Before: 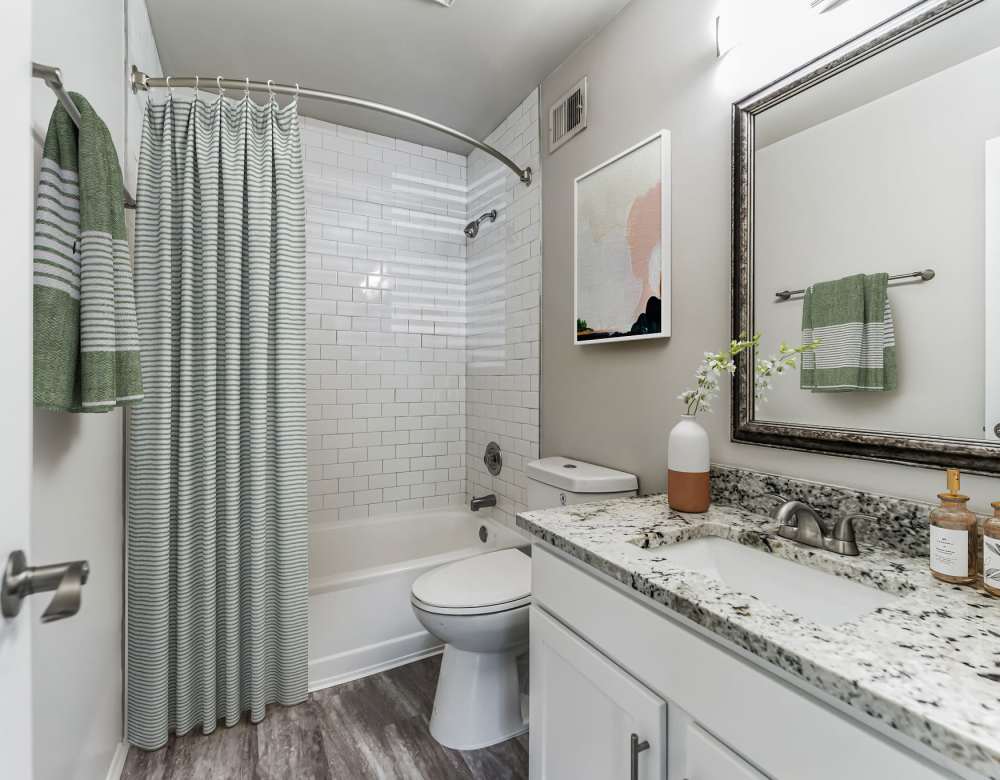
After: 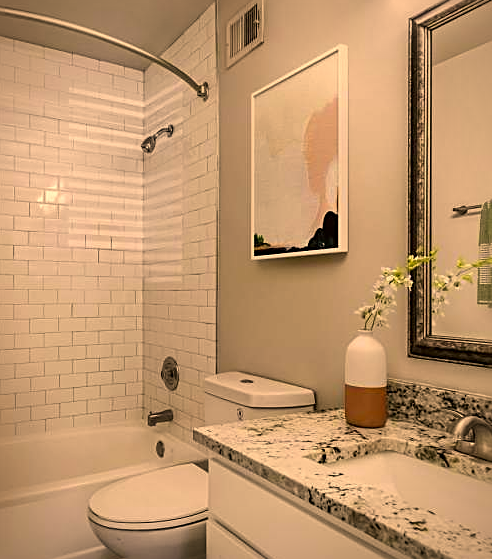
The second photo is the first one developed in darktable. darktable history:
color correction: highlights a* 18.06, highlights b* 34.73, shadows a* 1.52, shadows b* 5.89, saturation 1.02
vignetting: saturation 0.054
crop: left 32.356%, top 10.946%, right 18.375%, bottom 17.374%
sharpen: on, module defaults
